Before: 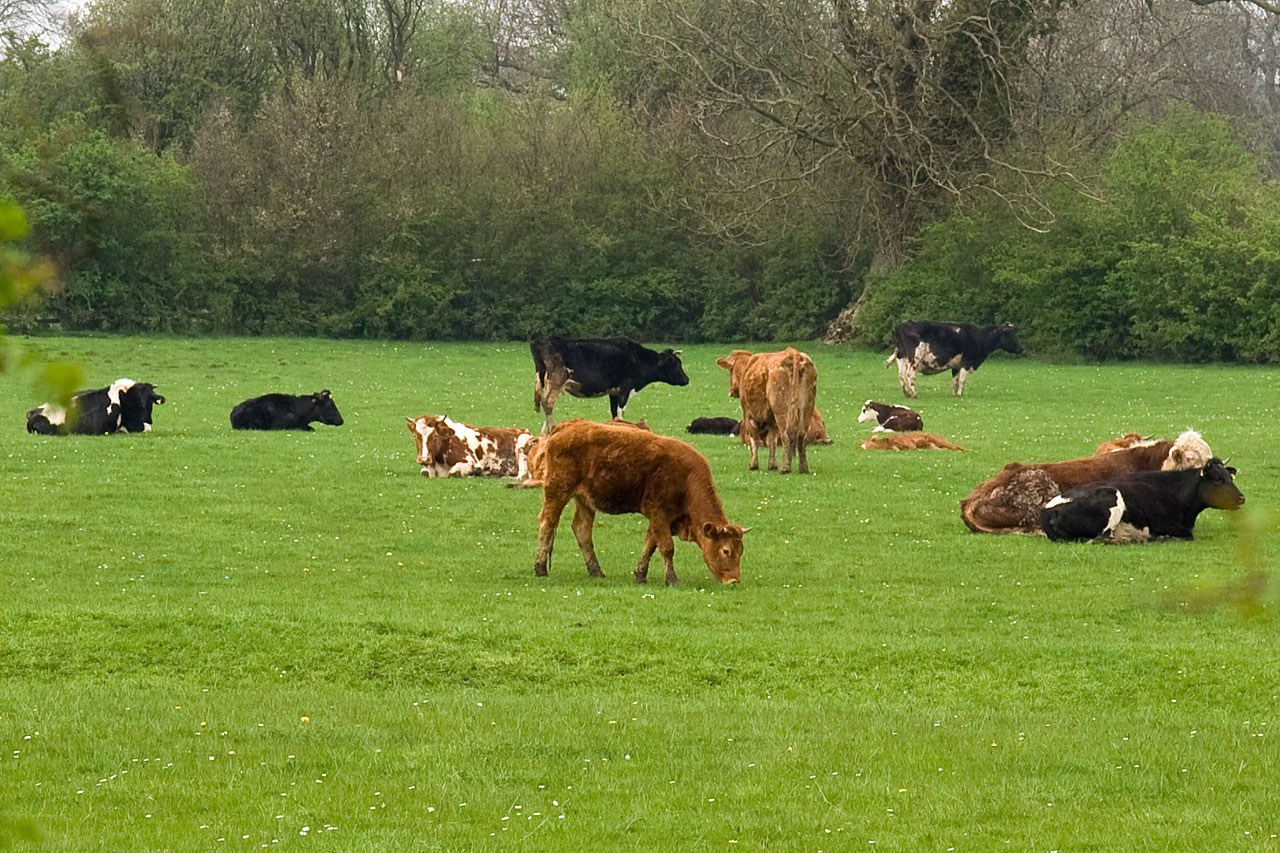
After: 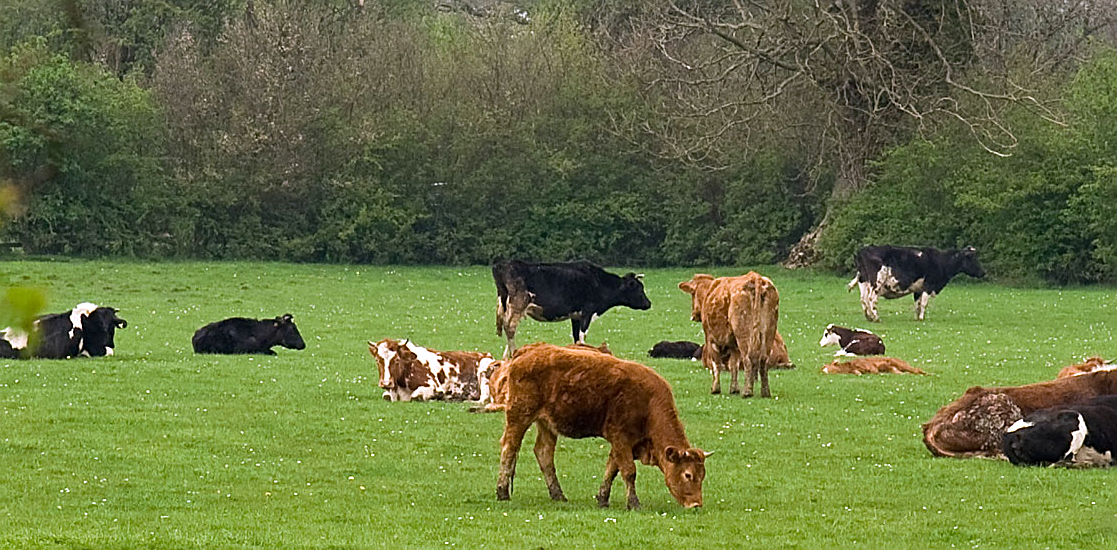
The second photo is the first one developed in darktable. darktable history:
sharpen: on, module defaults
crop: left 3.015%, top 8.969%, right 9.647%, bottom 26.457%
white balance: red 1.004, blue 1.096
